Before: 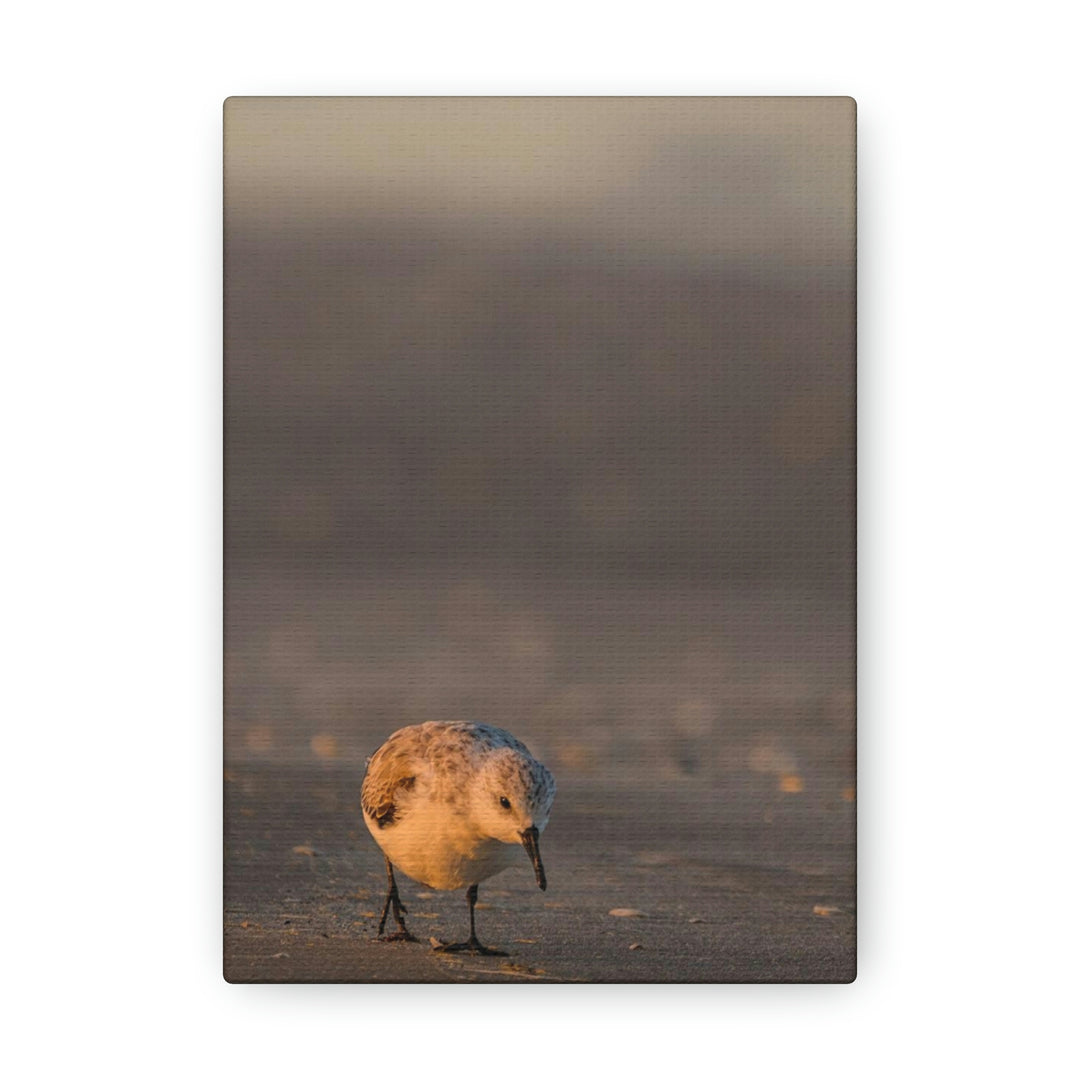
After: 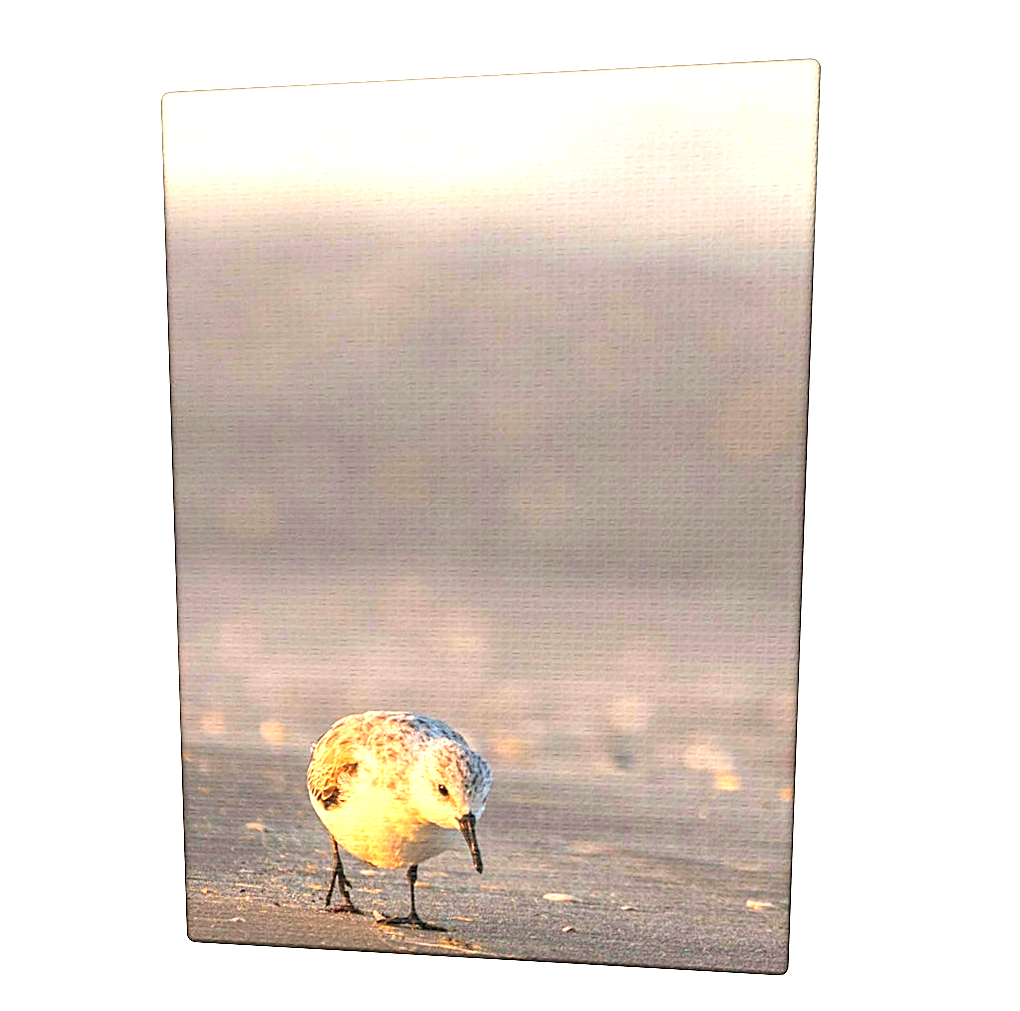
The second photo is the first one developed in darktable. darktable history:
sharpen: on, module defaults
exposure: black level correction 0.005, exposure 2.084 EV, compensate highlight preservation false
rotate and perspective: rotation 0.062°, lens shift (vertical) 0.115, lens shift (horizontal) -0.133, crop left 0.047, crop right 0.94, crop top 0.061, crop bottom 0.94
